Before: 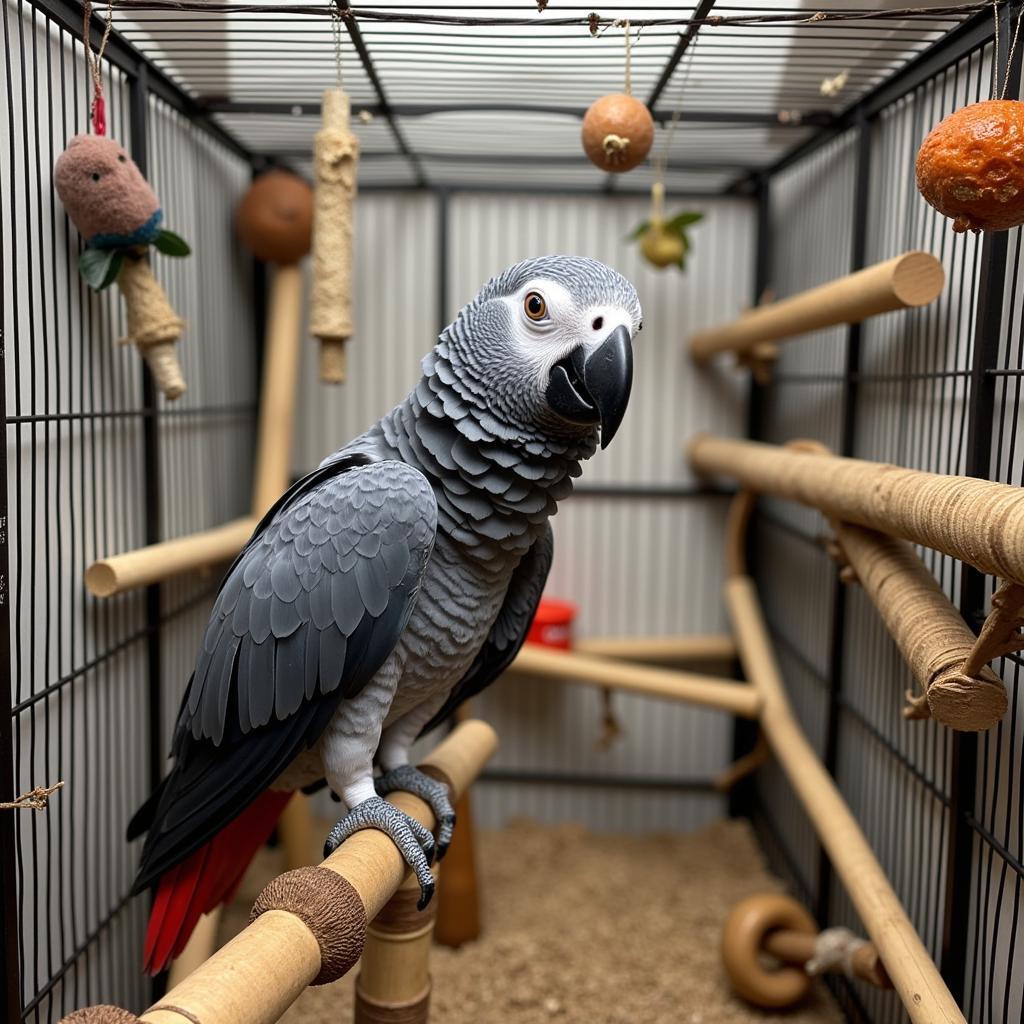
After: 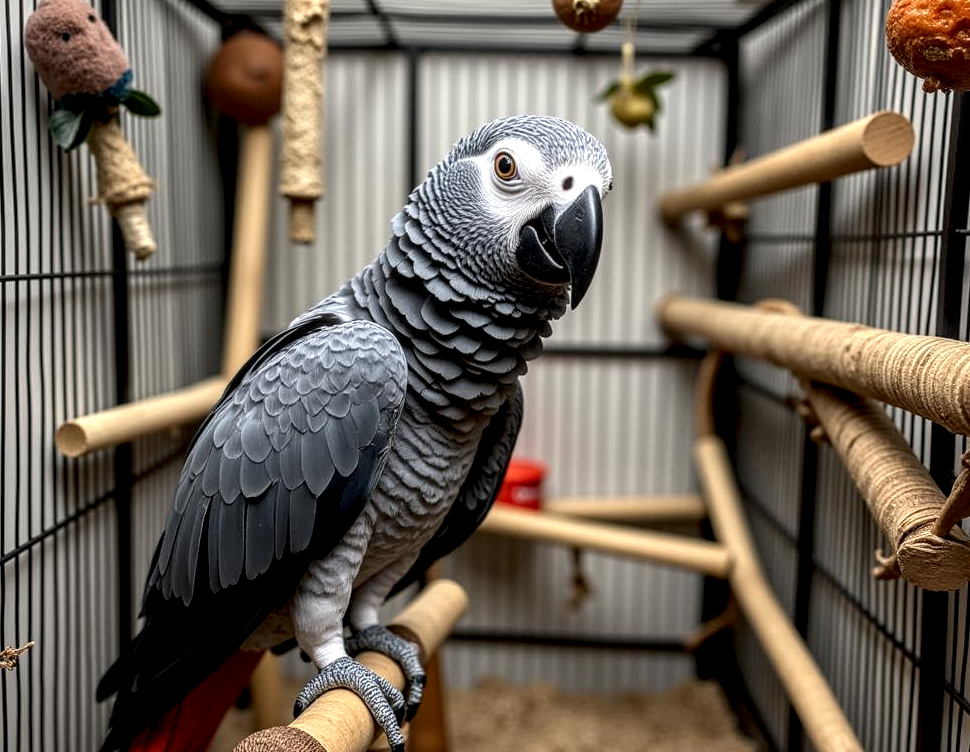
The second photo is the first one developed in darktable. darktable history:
crop and rotate: left 3.004%, top 13.708%, right 2.248%, bottom 12.779%
local contrast: highlights 1%, shadows 6%, detail 182%
